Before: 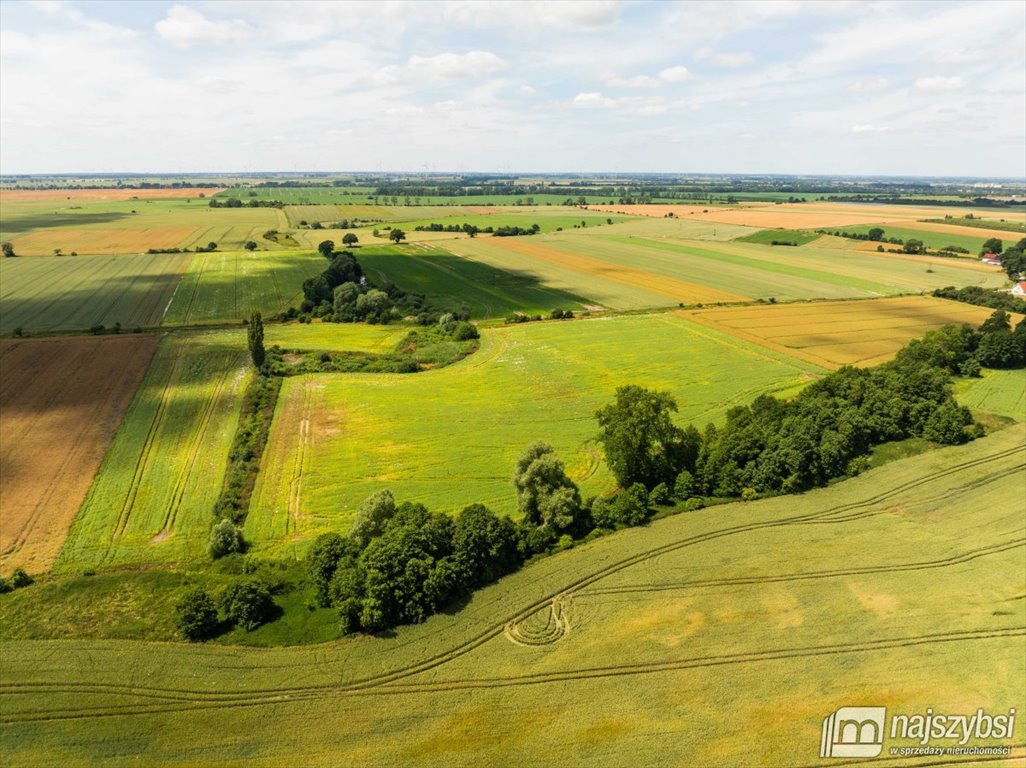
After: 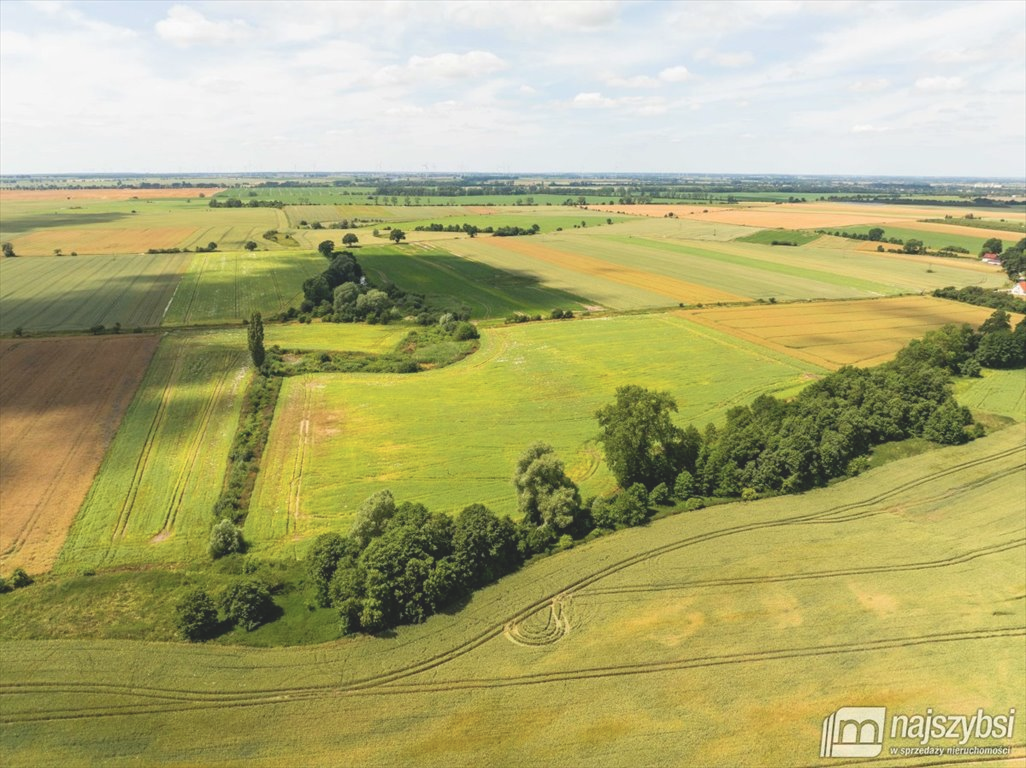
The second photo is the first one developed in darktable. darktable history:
tone curve: curves: ch0 [(0, 0.137) (1, 1)], preserve colors none
